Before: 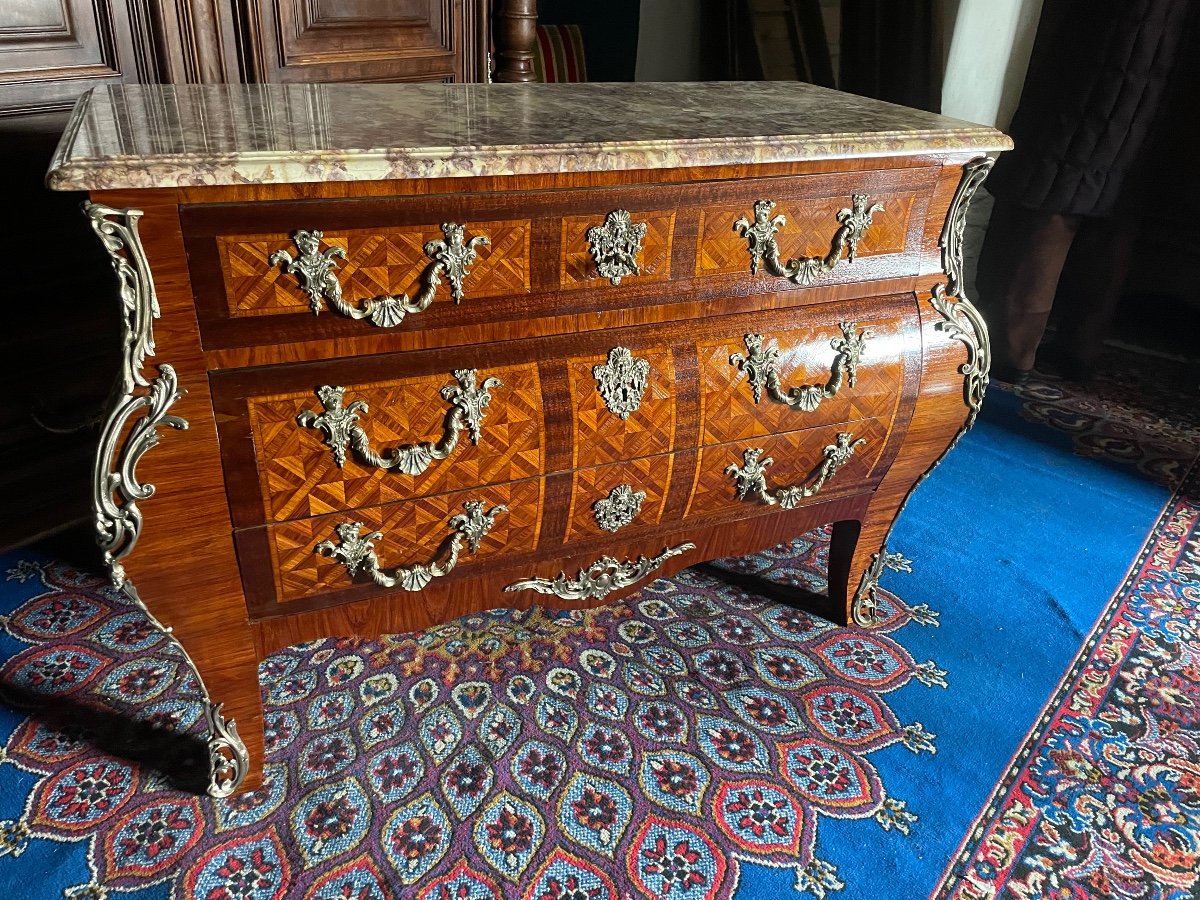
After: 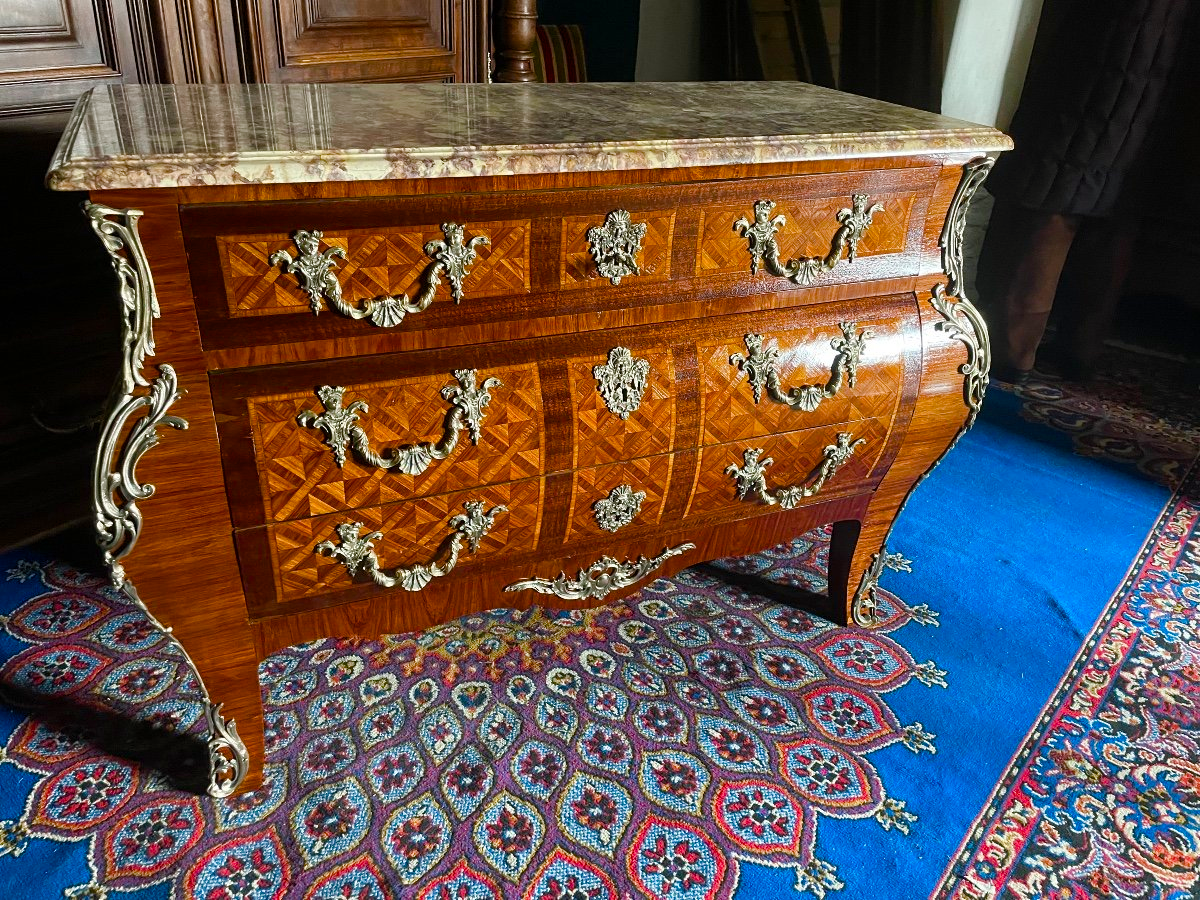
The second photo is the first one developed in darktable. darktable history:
color balance rgb: shadows lift › chroma 0.753%, shadows lift › hue 114.11°, perceptual saturation grading › global saturation 0.657%, perceptual saturation grading › highlights -17.091%, perceptual saturation grading › mid-tones 32.955%, perceptual saturation grading › shadows 50.36%, global vibrance 20%
